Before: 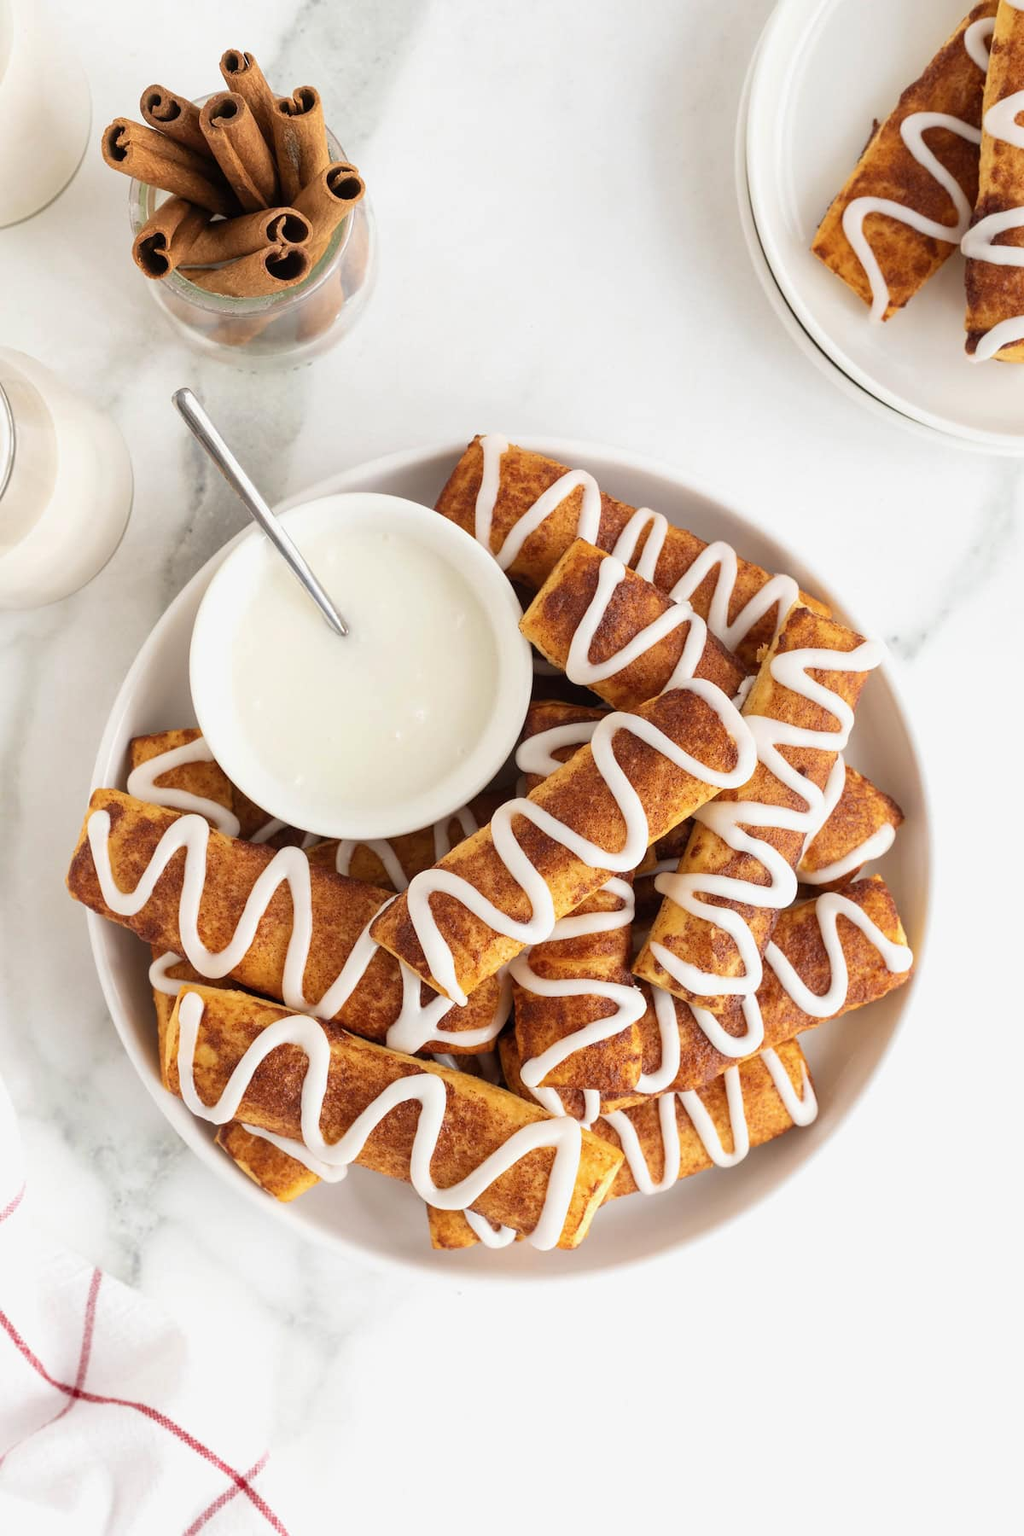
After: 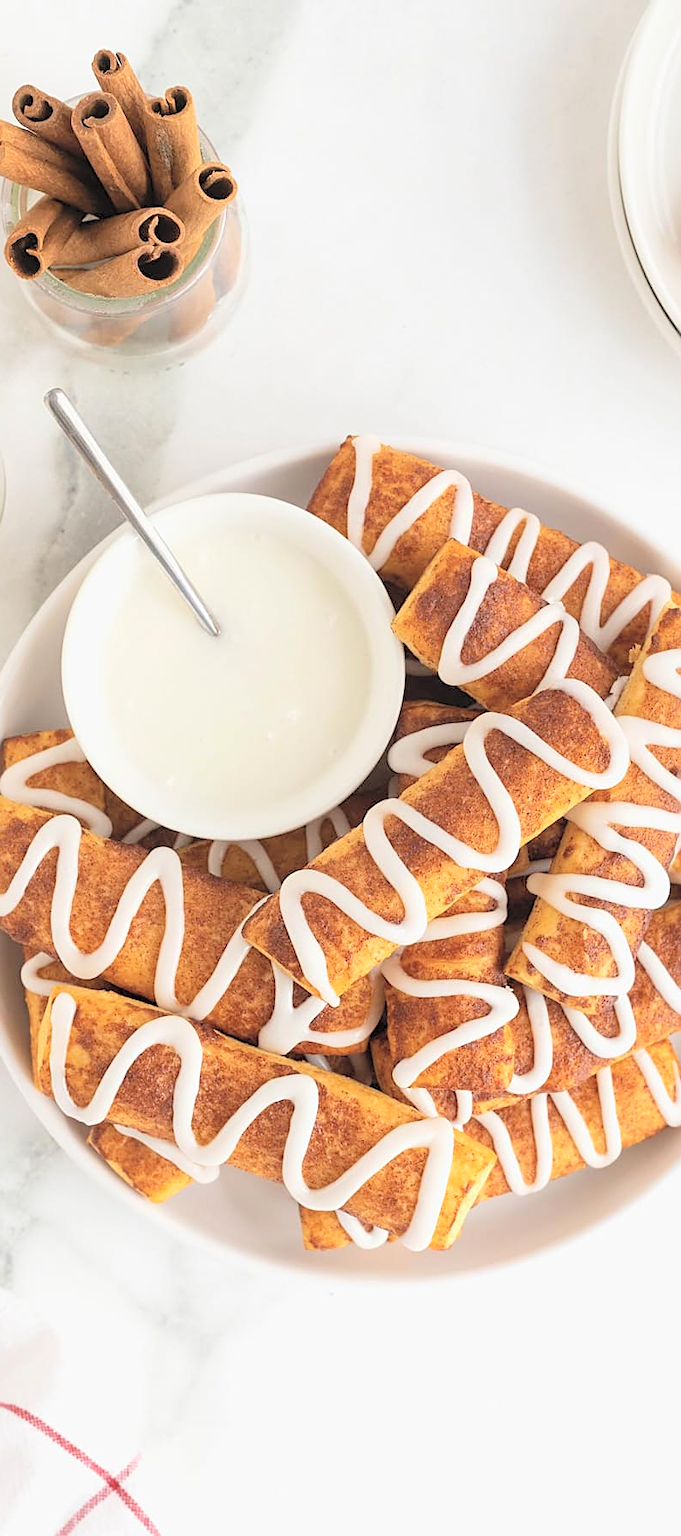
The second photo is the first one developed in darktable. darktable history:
contrast brightness saturation: brightness 0.283
sharpen: on, module defaults
crop and rotate: left 12.529%, right 20.892%
